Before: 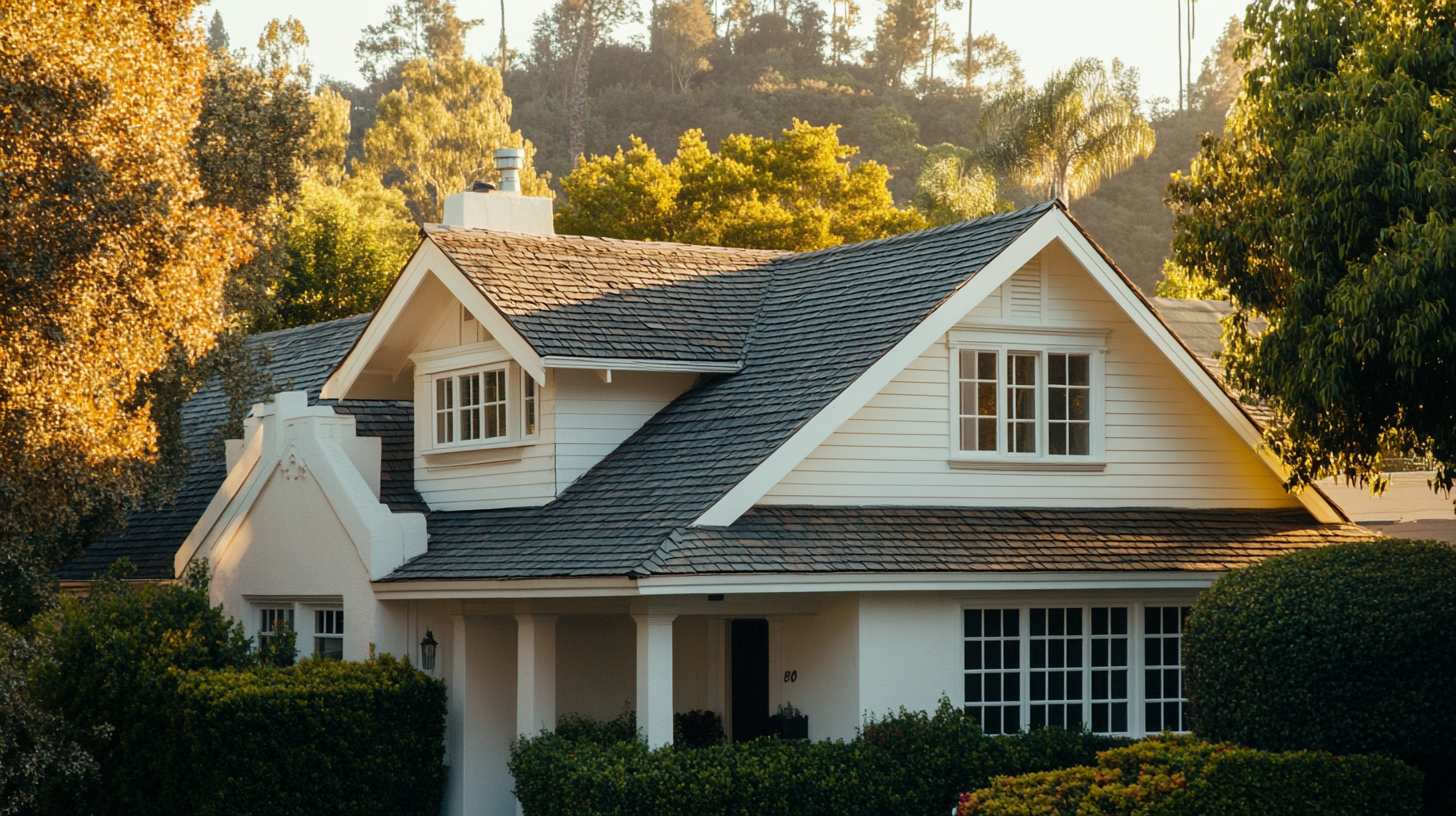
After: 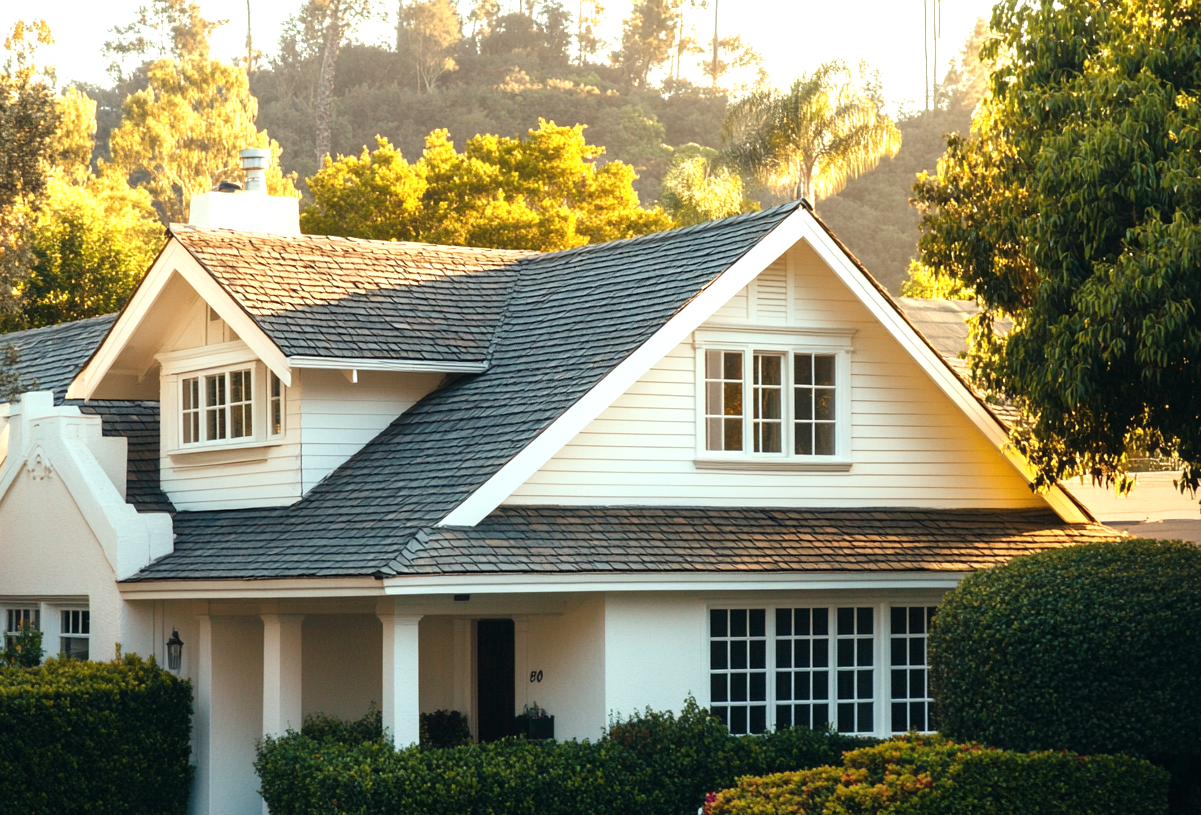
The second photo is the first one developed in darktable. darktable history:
exposure: black level correction 0, exposure 0.9 EV, compensate exposure bias true, compensate highlight preservation false
crop: left 17.466%, bottom 0.048%
